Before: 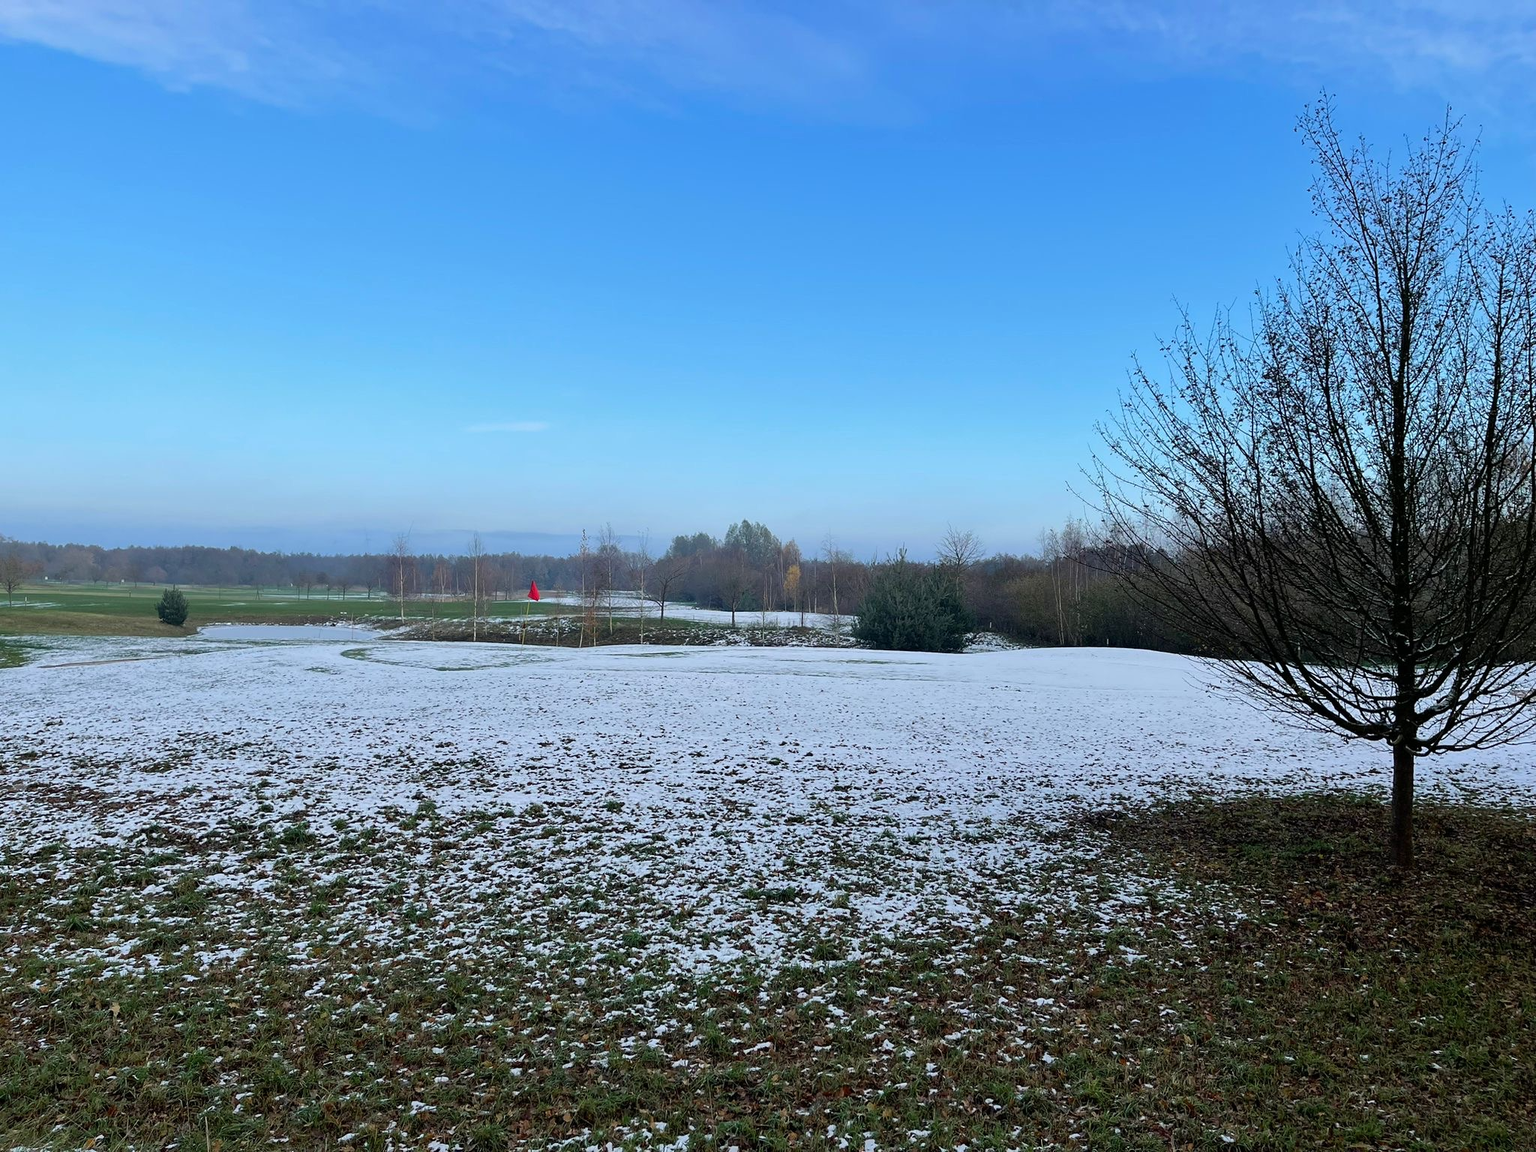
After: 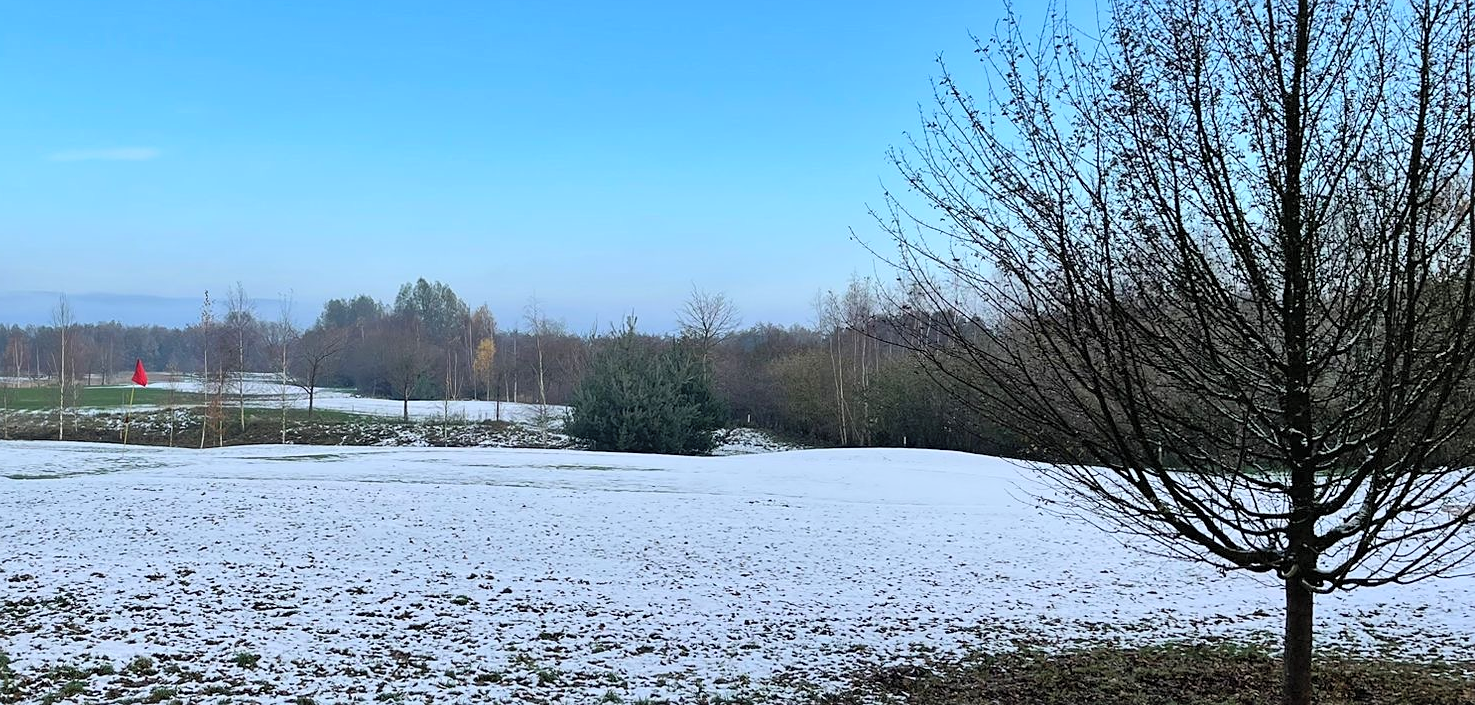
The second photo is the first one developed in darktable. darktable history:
crop and rotate: left 27.938%, top 27.046%, bottom 27.046%
shadows and highlights: low approximation 0.01, soften with gaussian
sharpen: amount 0.2
contrast brightness saturation: contrast 0.14, brightness 0.21
white balance: emerald 1
rotate and perspective: automatic cropping original format, crop left 0, crop top 0
exposure: compensate highlight preservation false
